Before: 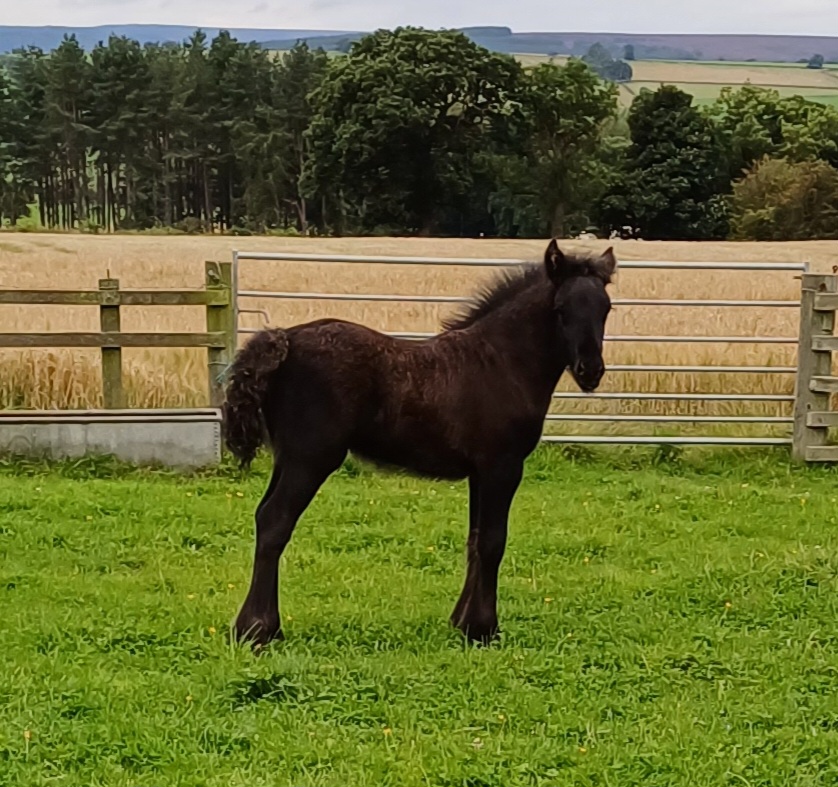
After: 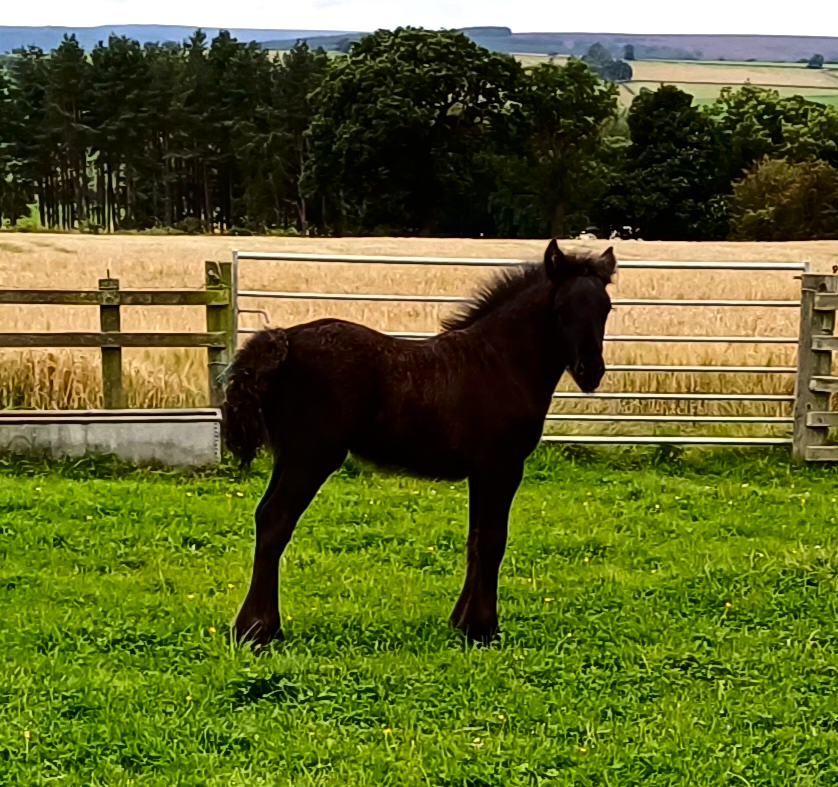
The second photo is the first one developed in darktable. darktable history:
contrast brightness saturation: contrast 0.07, brightness -0.14, saturation 0.11
tone equalizer: -8 EV -0.75 EV, -7 EV -0.7 EV, -6 EV -0.6 EV, -5 EV -0.4 EV, -3 EV 0.4 EV, -2 EV 0.6 EV, -1 EV 0.7 EV, +0 EV 0.75 EV, edges refinement/feathering 500, mask exposure compensation -1.57 EV, preserve details no
